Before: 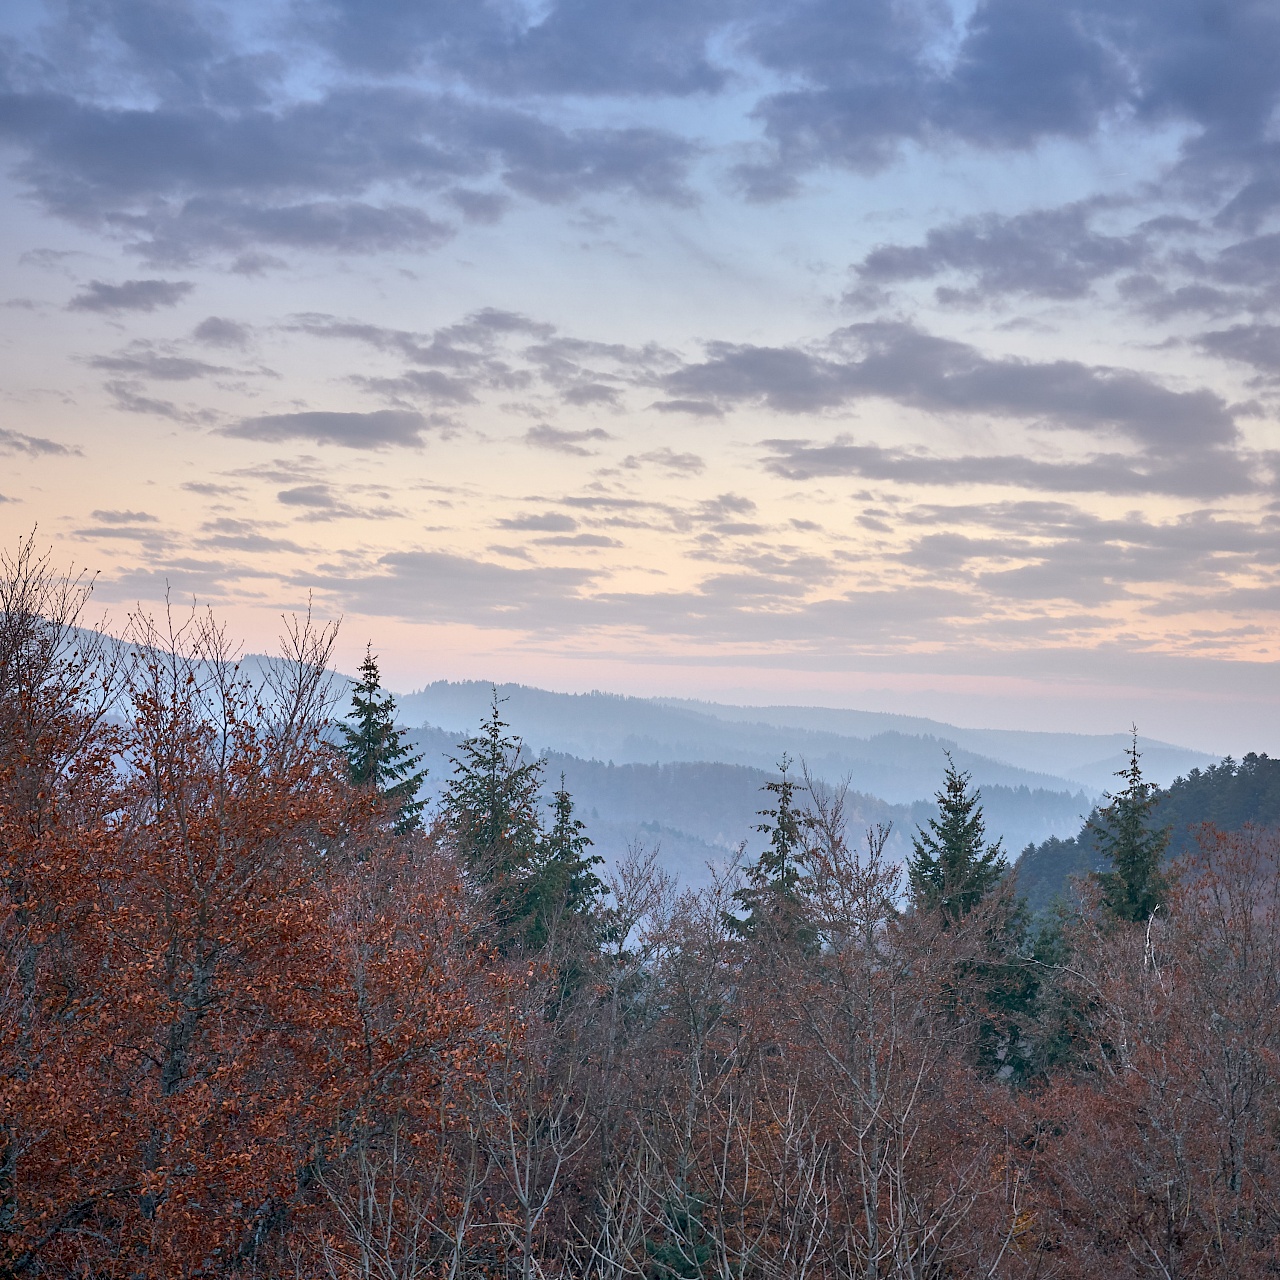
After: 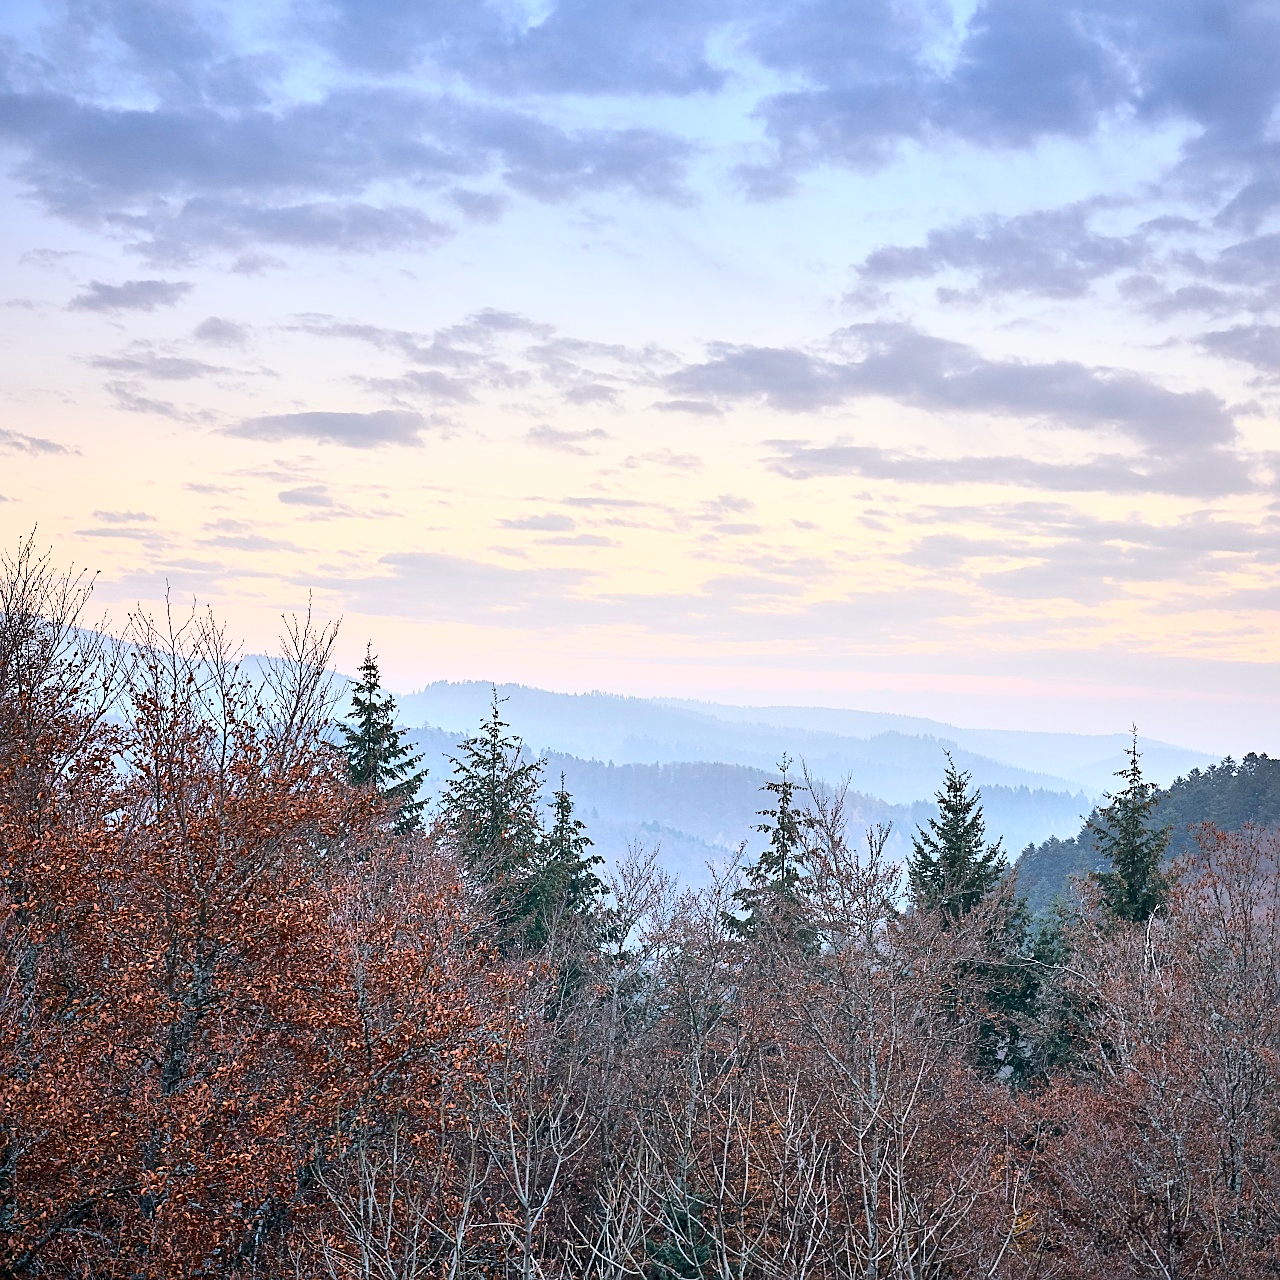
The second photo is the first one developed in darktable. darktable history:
sharpen: on, module defaults
base curve: curves: ch0 [(0, 0) (0.036, 0.037) (0.121, 0.228) (0.46, 0.76) (0.859, 0.983) (1, 1)]
